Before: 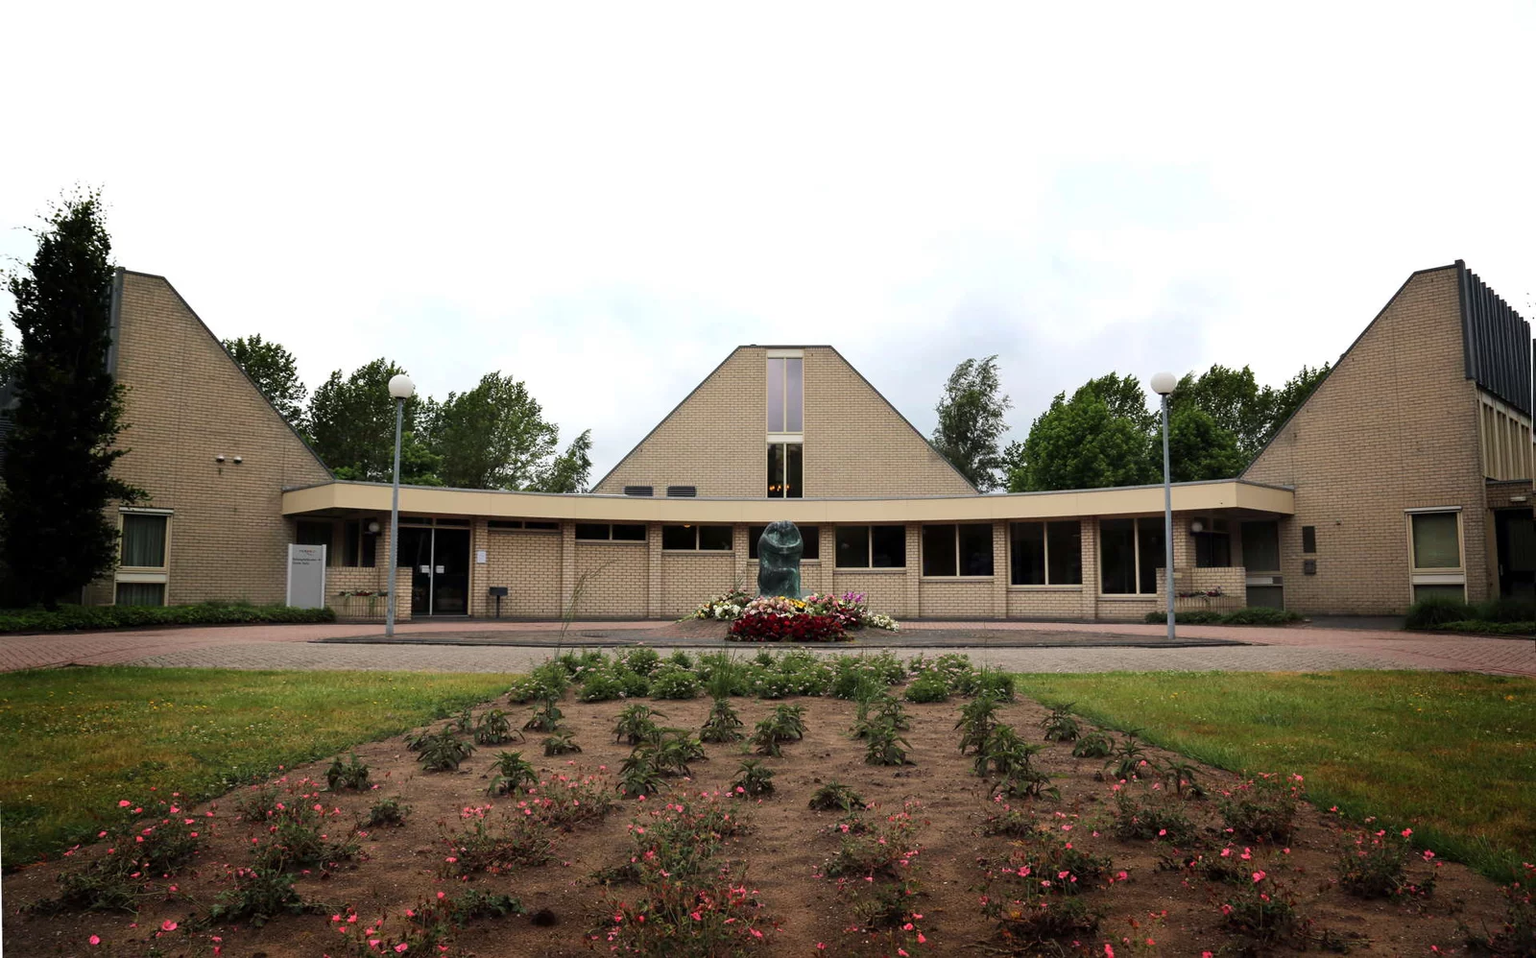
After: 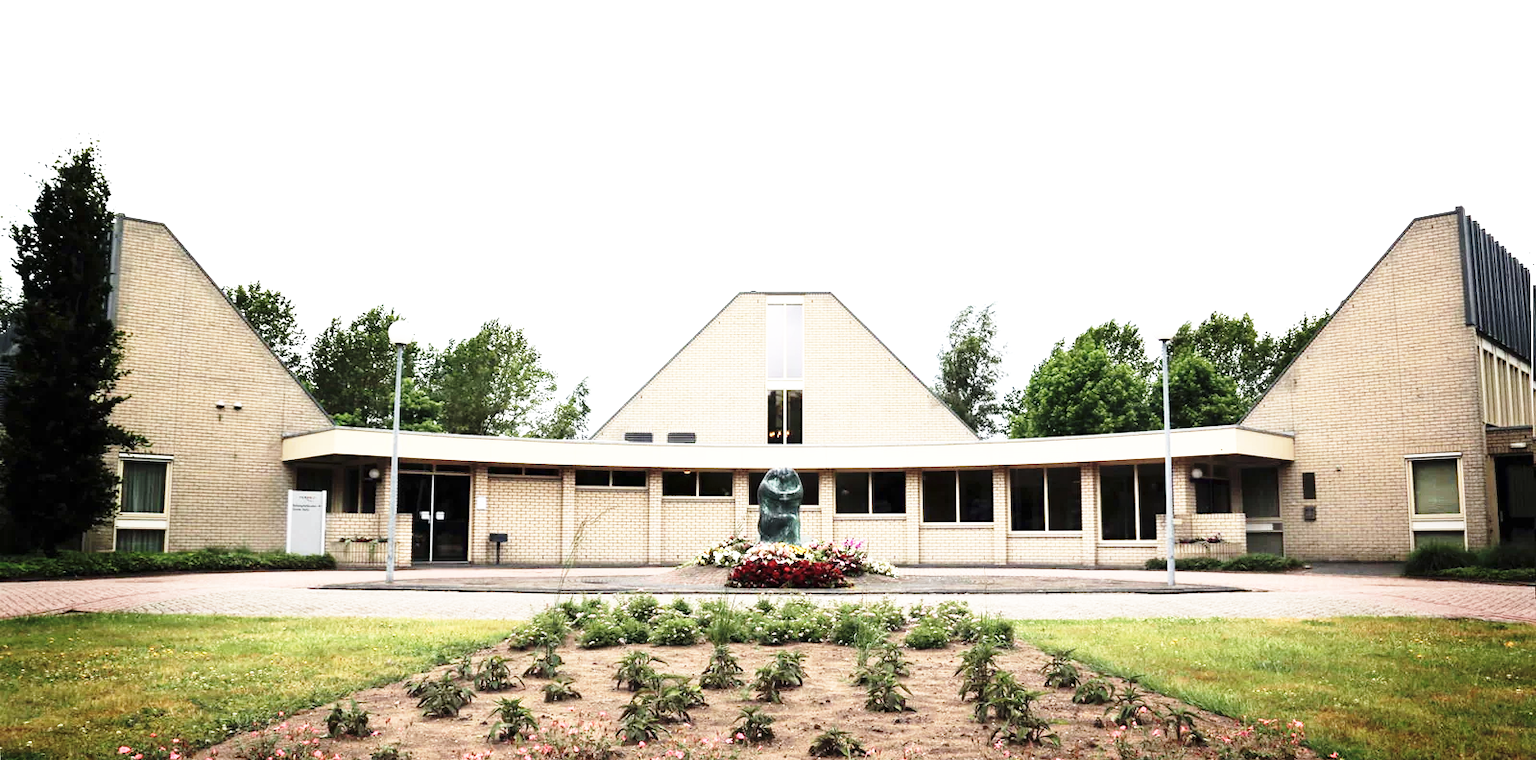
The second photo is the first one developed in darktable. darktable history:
white balance: red 0.986, blue 1.01
exposure: black level correction 0, exposure 0.9 EV, compensate highlight preservation false
contrast brightness saturation: contrast 0.06, brightness -0.01, saturation -0.23
base curve: curves: ch0 [(0, 0) (0.026, 0.03) (0.109, 0.232) (0.351, 0.748) (0.669, 0.968) (1, 1)], preserve colors none
crop and rotate: top 5.667%, bottom 14.937%
